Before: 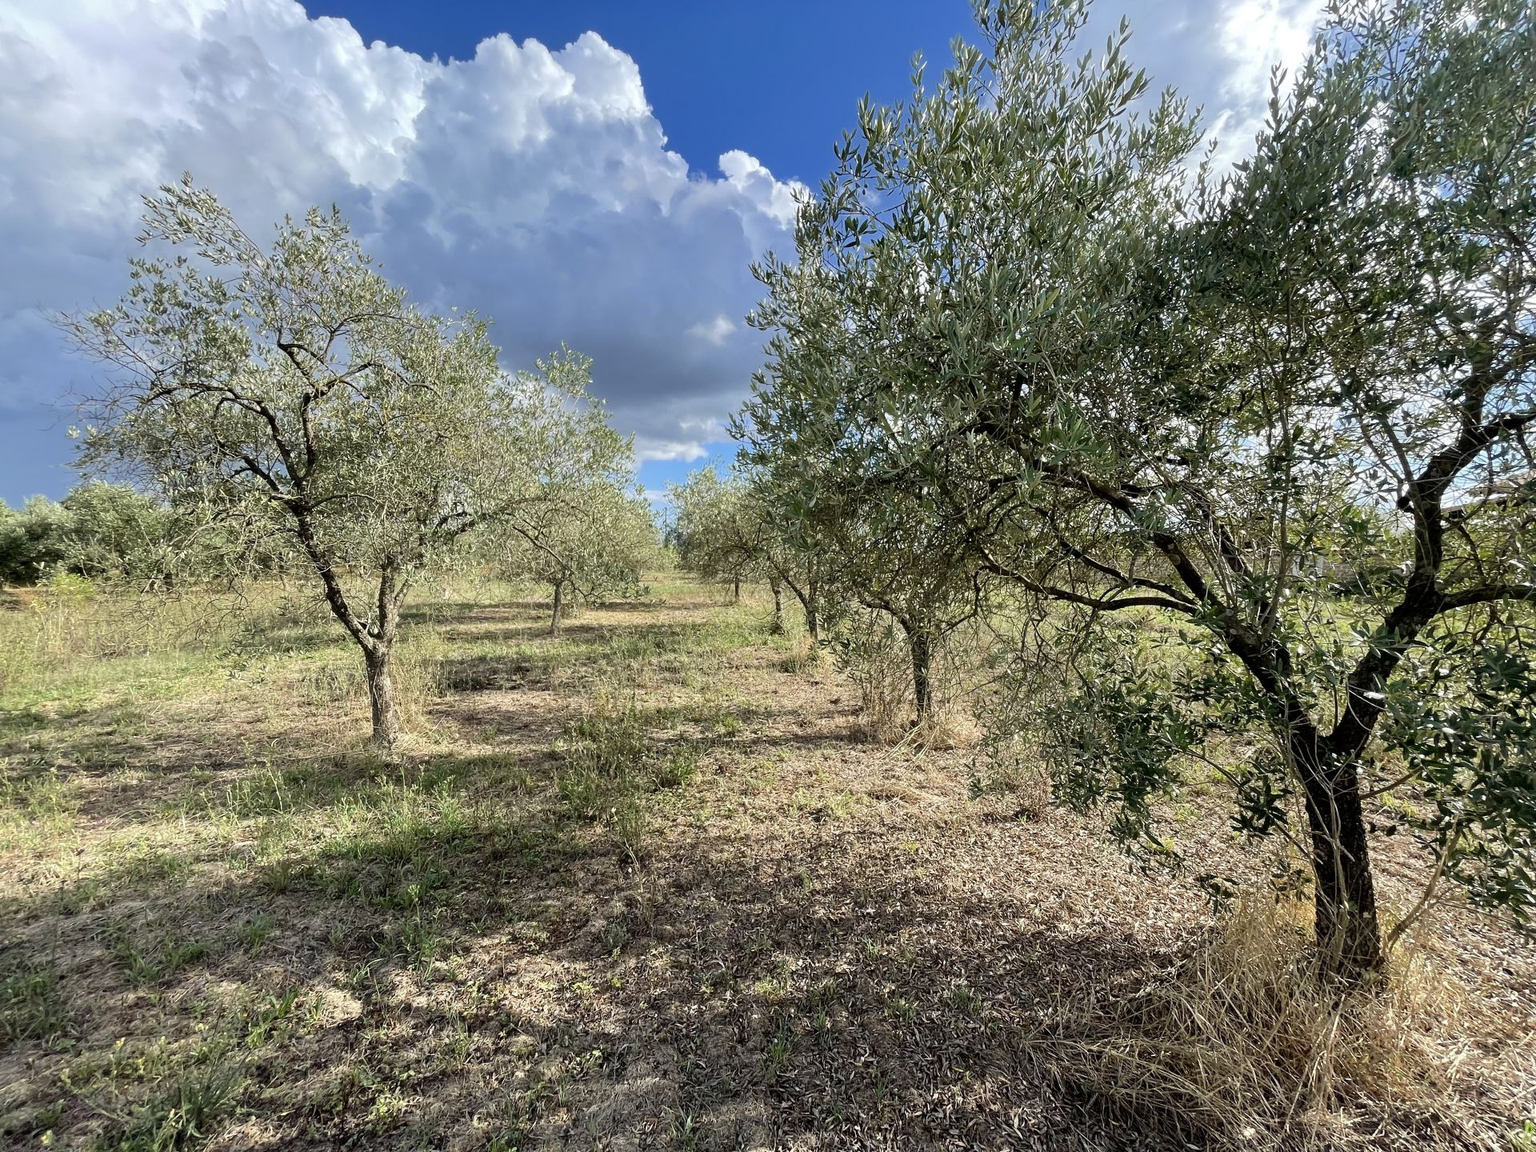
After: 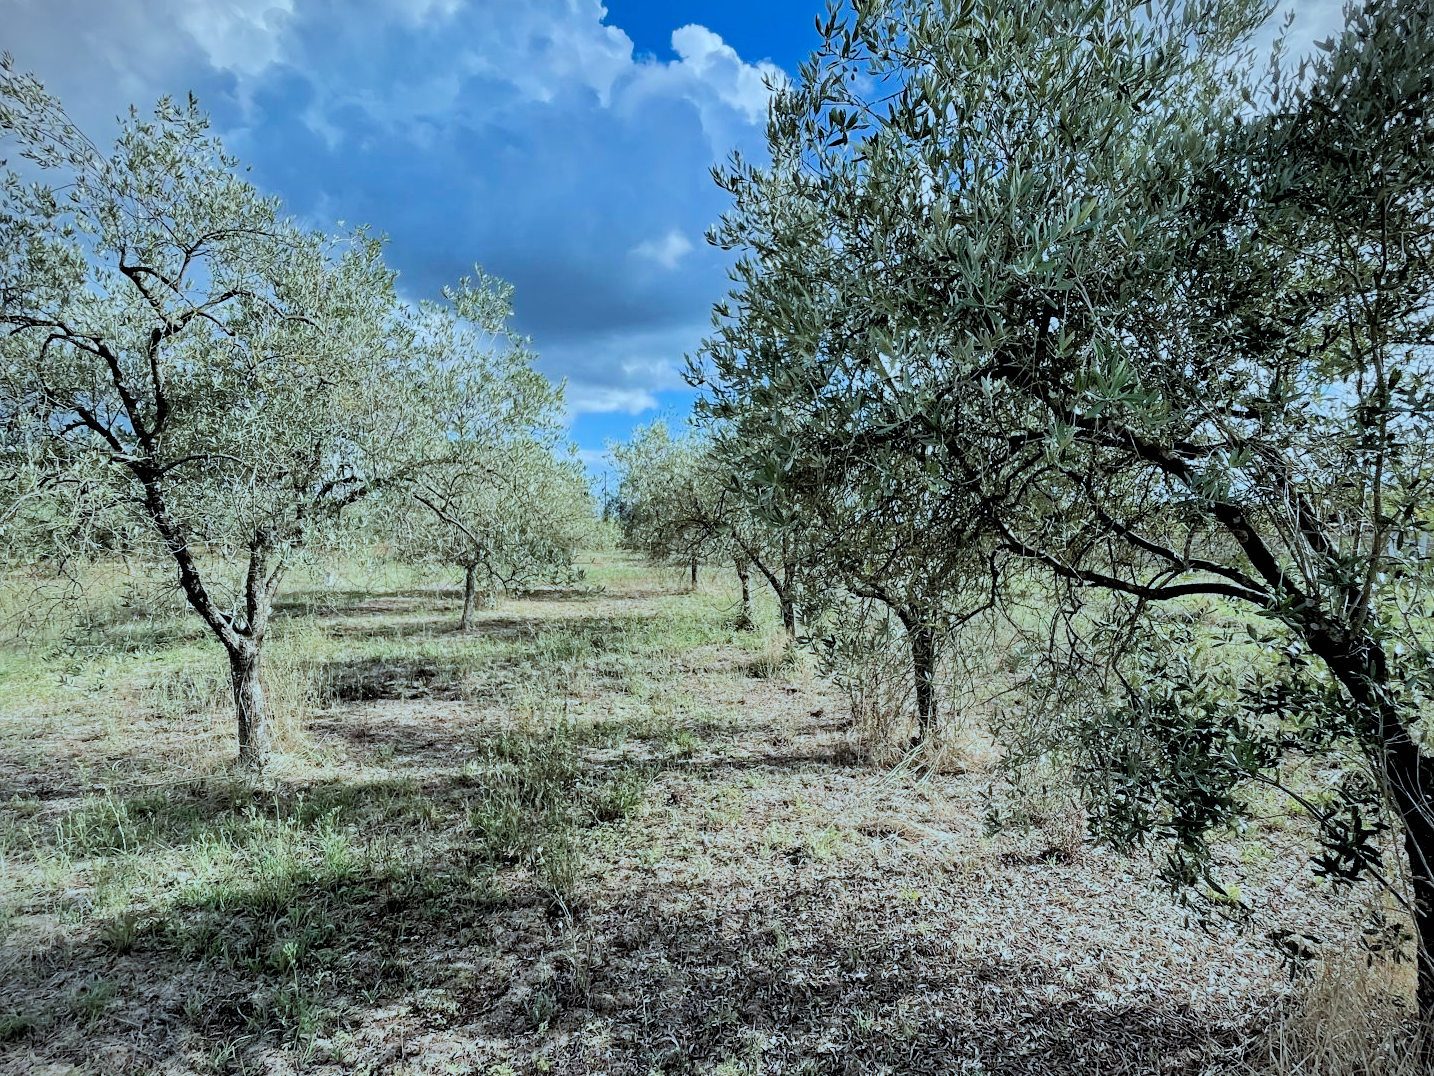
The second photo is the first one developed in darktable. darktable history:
filmic rgb: black relative exposure -7.5 EV, white relative exposure 5 EV, hardness 3.31, contrast 1.3, contrast in shadows safe
crop and rotate: left 11.831%, top 11.346%, right 13.429%, bottom 13.899%
vignetting: fall-off start 100%, fall-off radius 64.94%, automatic ratio true, unbound false
rgb levels: levels [[0.01, 0.419, 0.839], [0, 0.5, 1], [0, 0.5, 1]]
color correction: highlights a* -9.73, highlights b* -21.22
shadows and highlights: on, module defaults
haze removal: compatibility mode true, adaptive false
